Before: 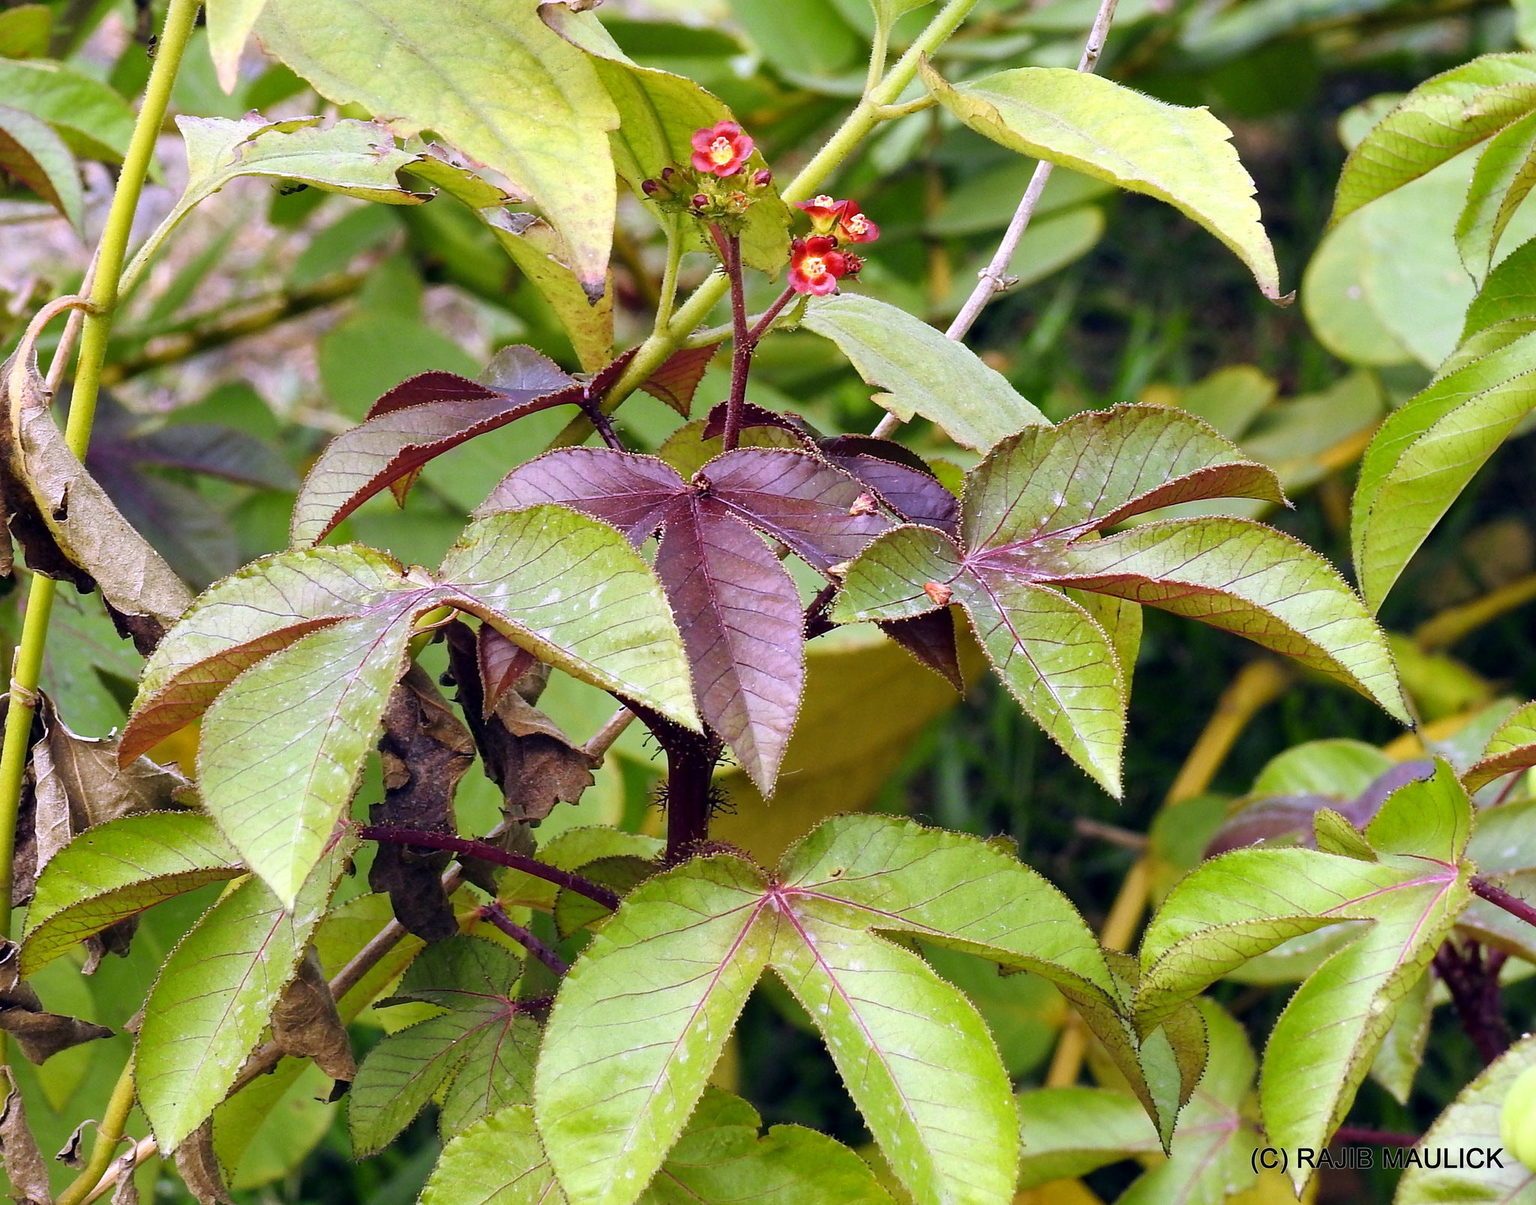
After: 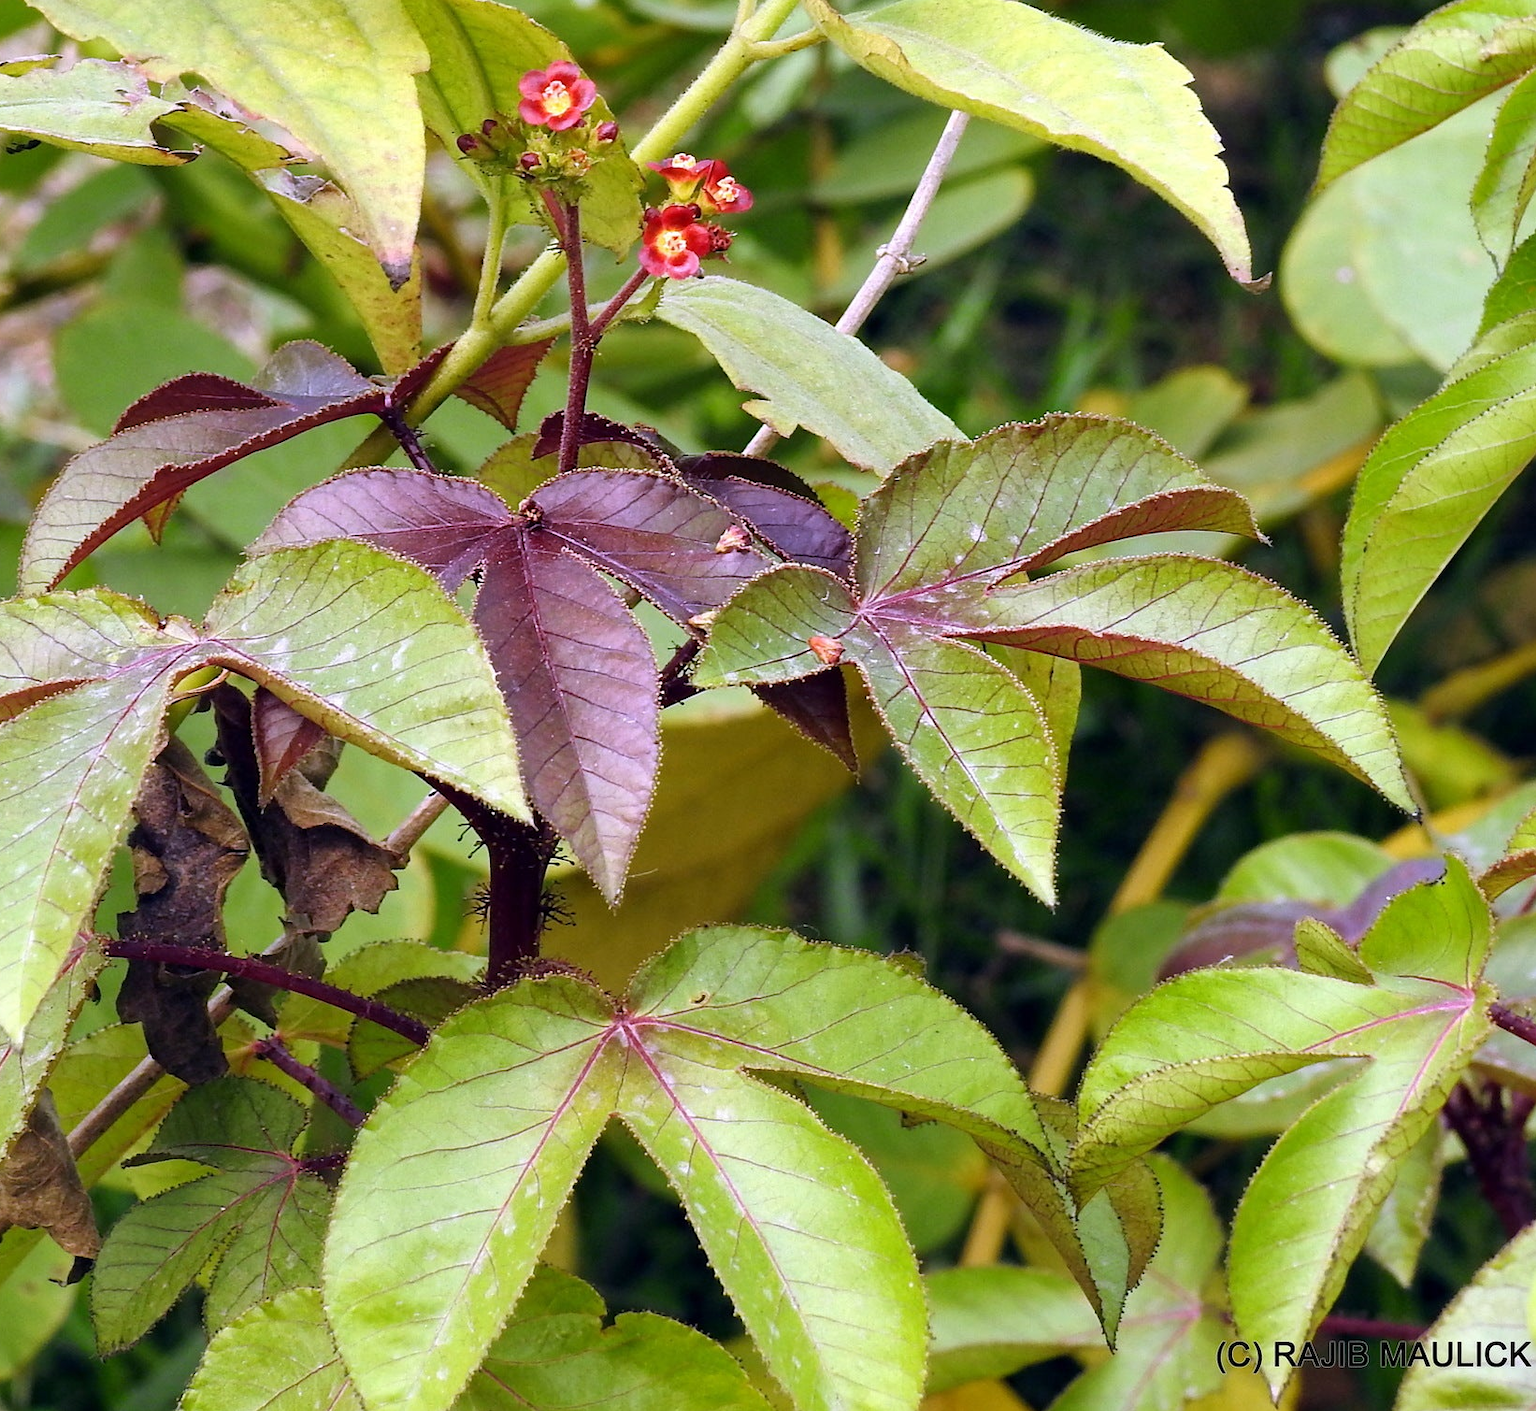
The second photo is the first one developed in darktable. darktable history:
crop and rotate: left 17.926%, top 5.993%, right 1.824%
